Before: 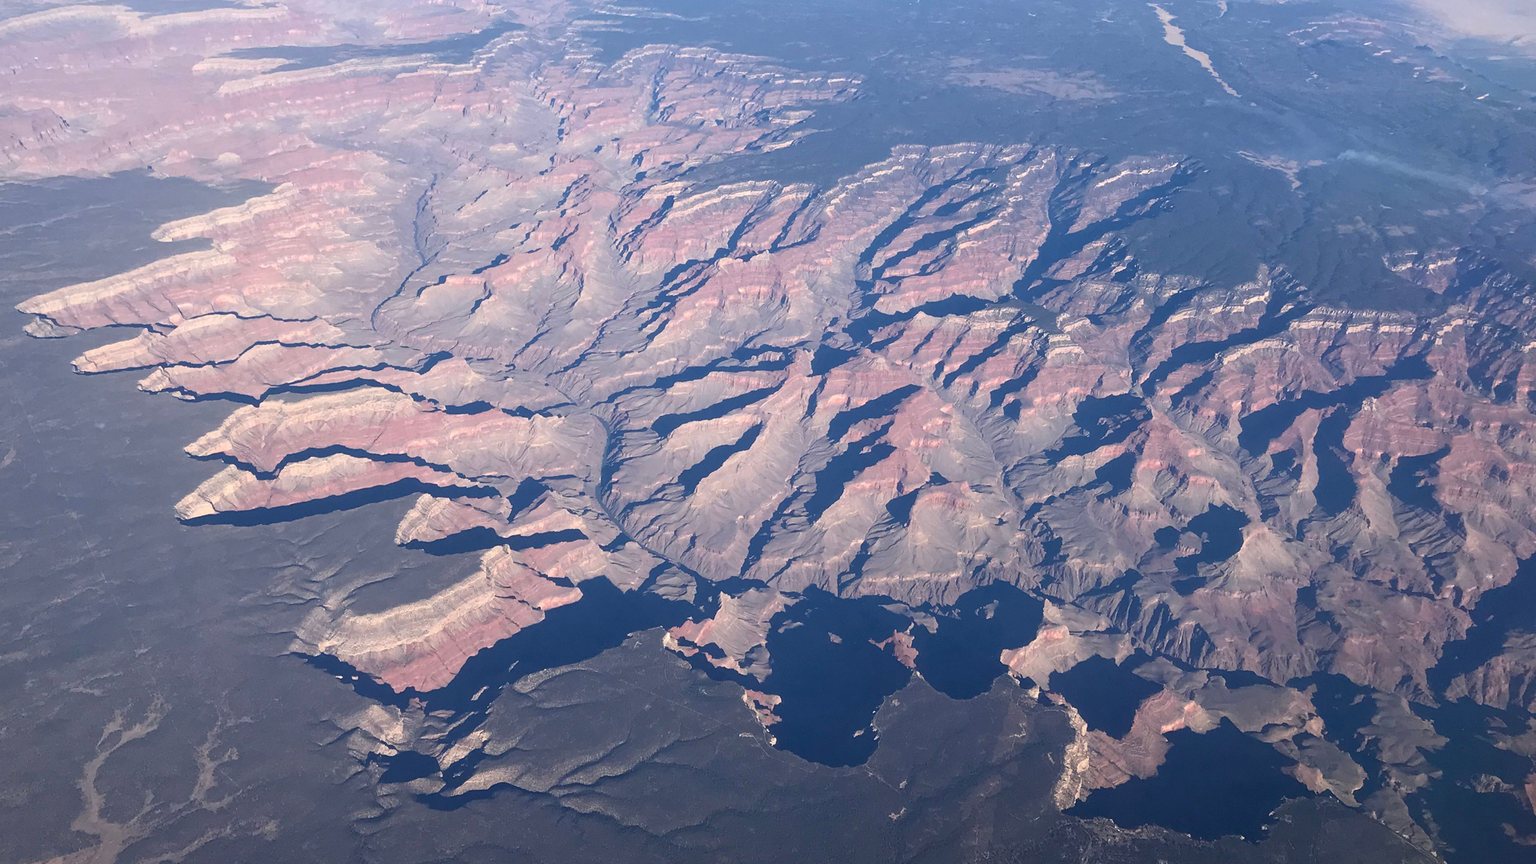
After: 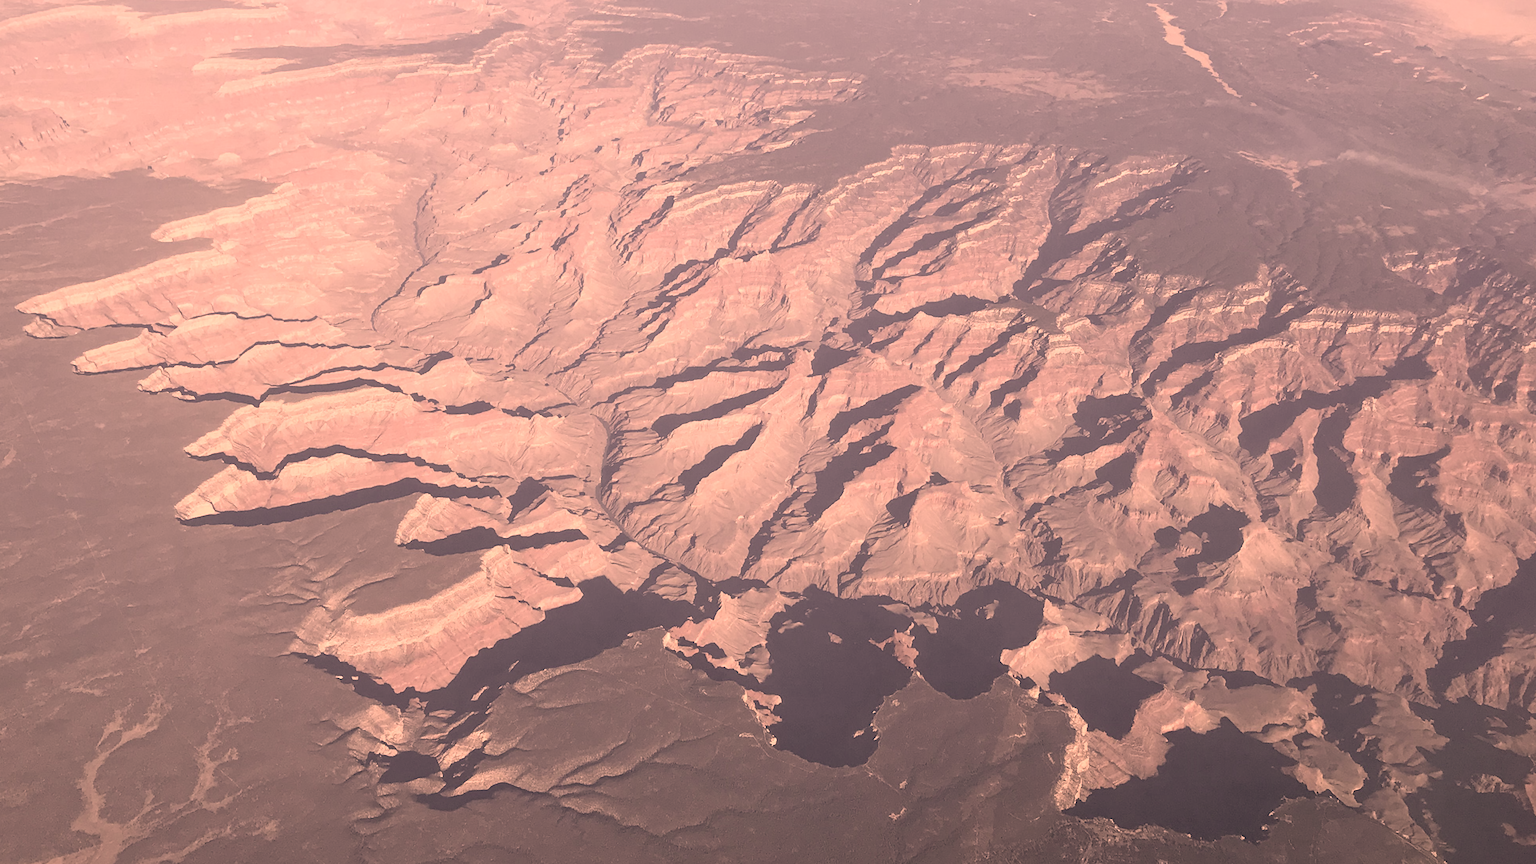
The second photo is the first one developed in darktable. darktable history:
color correction: highlights a* 39.69, highlights b* 39.71, saturation 0.687
contrast brightness saturation: brightness 0.182, saturation -0.492
